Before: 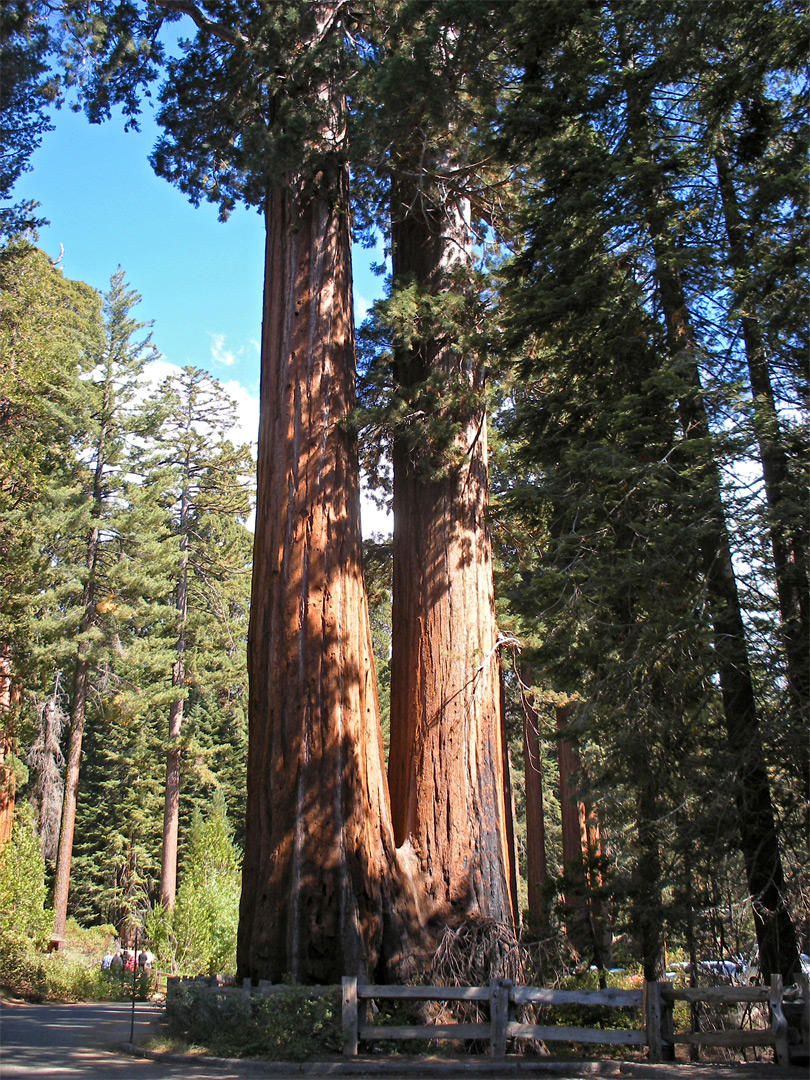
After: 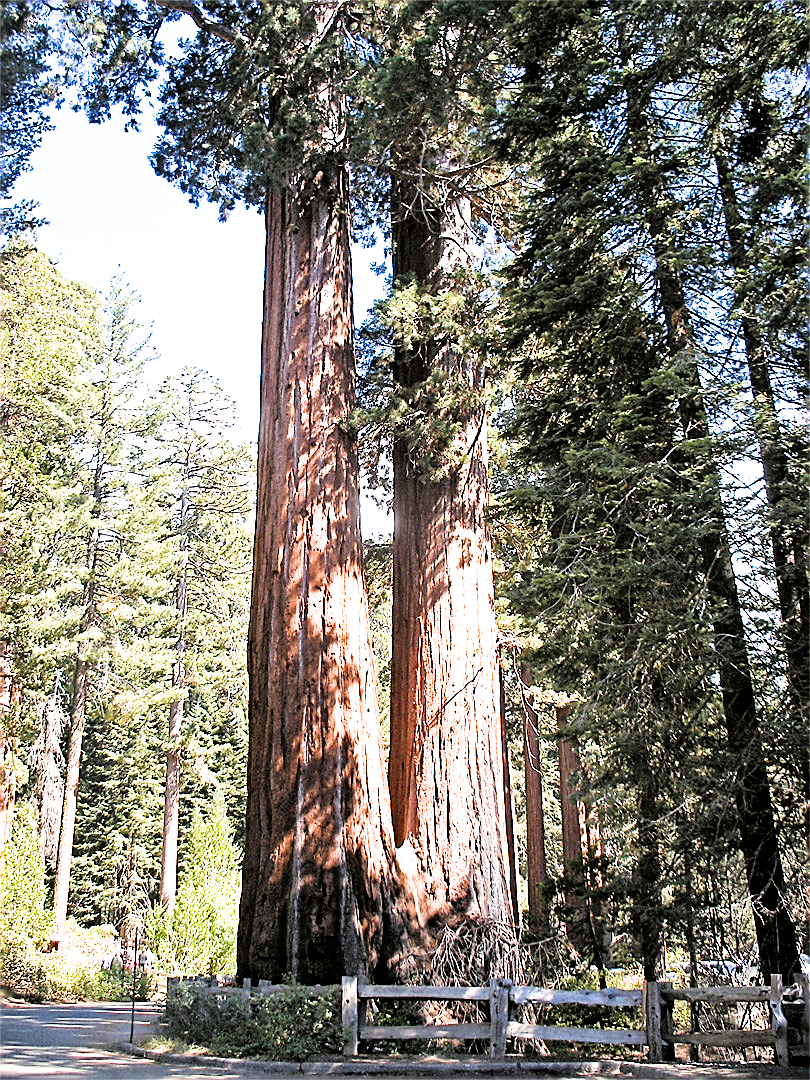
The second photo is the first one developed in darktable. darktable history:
sharpen: radius 1.372, amount 1.266, threshold 0.811
filmic rgb: black relative exposure -5.13 EV, white relative exposure 3.51 EV, hardness 3.16, contrast 1.186, highlights saturation mix -49.97%
tone equalizer: on, module defaults
exposure: black level correction 0.002, exposure 1.996 EV, compensate exposure bias true, compensate highlight preservation false
